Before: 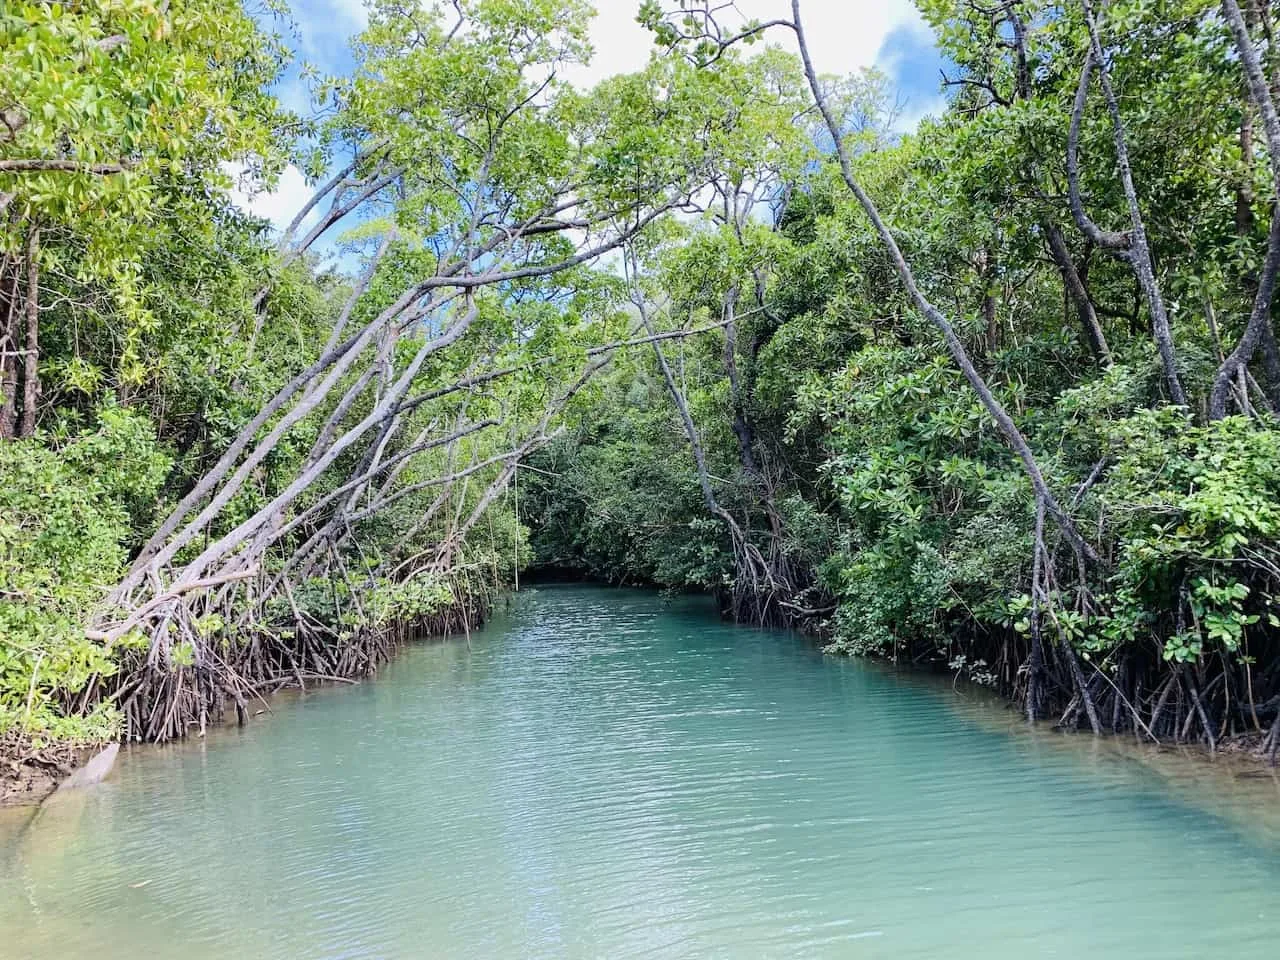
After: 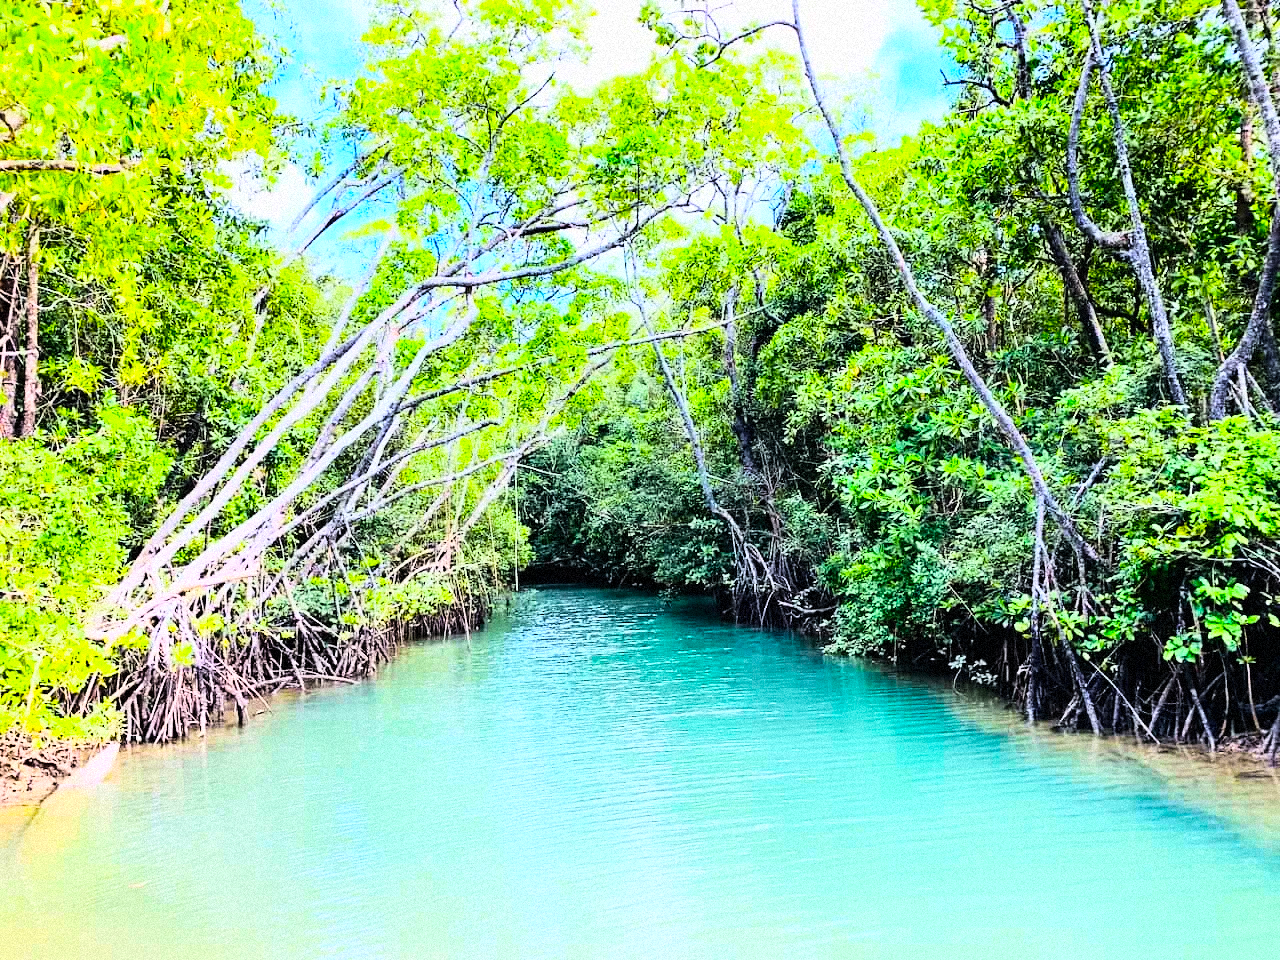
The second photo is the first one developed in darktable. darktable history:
color balance: input saturation 134.34%, contrast -10.04%, contrast fulcrum 19.67%, output saturation 133.51%
grain: mid-tones bias 0%
rgb curve: curves: ch0 [(0, 0) (0.21, 0.15) (0.24, 0.21) (0.5, 0.75) (0.75, 0.96) (0.89, 0.99) (1, 1)]; ch1 [(0, 0.02) (0.21, 0.13) (0.25, 0.2) (0.5, 0.67) (0.75, 0.9) (0.89, 0.97) (1, 1)]; ch2 [(0, 0.02) (0.21, 0.13) (0.25, 0.2) (0.5, 0.67) (0.75, 0.9) (0.89, 0.97) (1, 1)], compensate middle gray true
